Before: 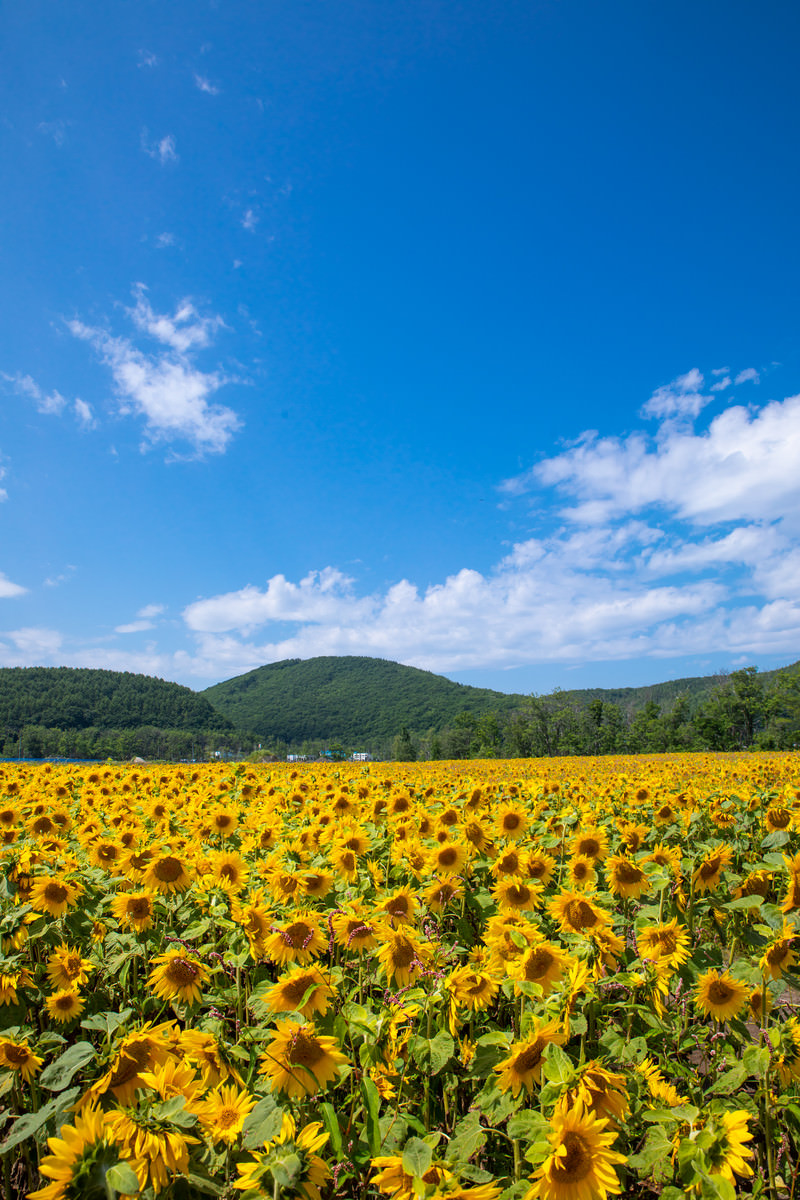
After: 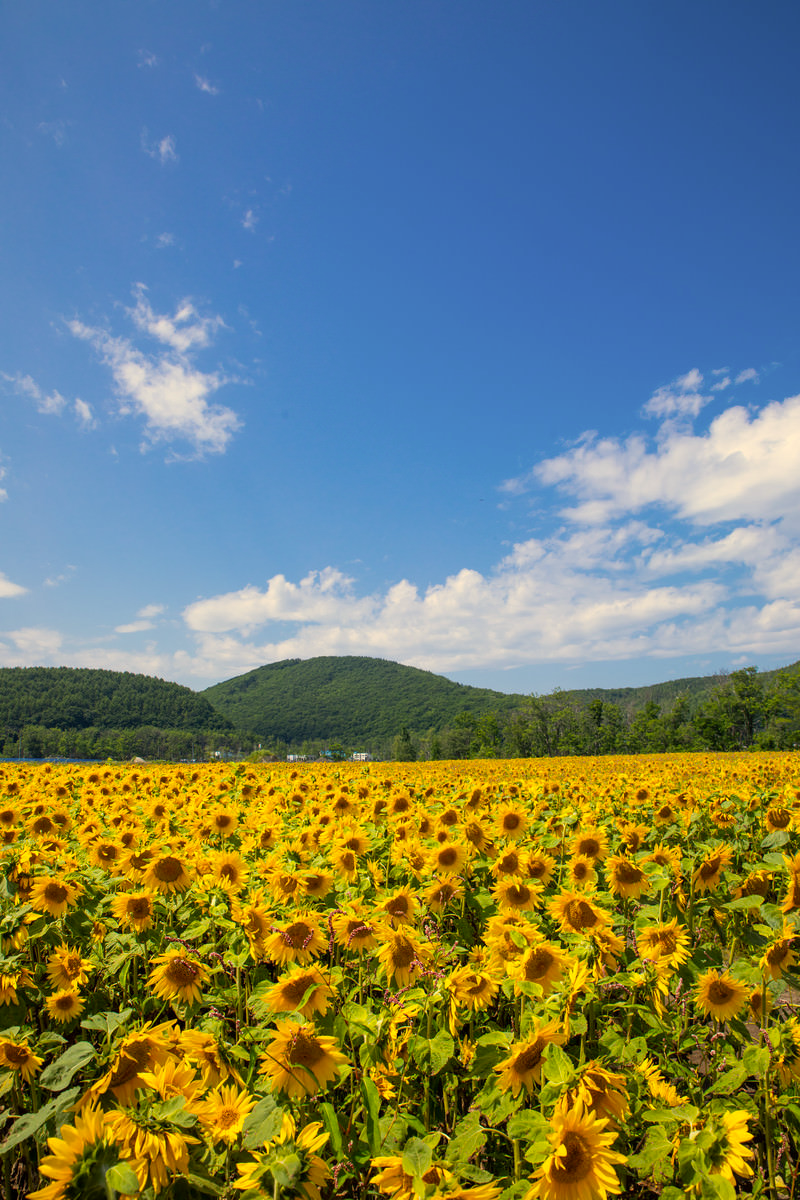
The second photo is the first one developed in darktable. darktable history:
color correction: highlights a* 2.69, highlights b* 23.37
